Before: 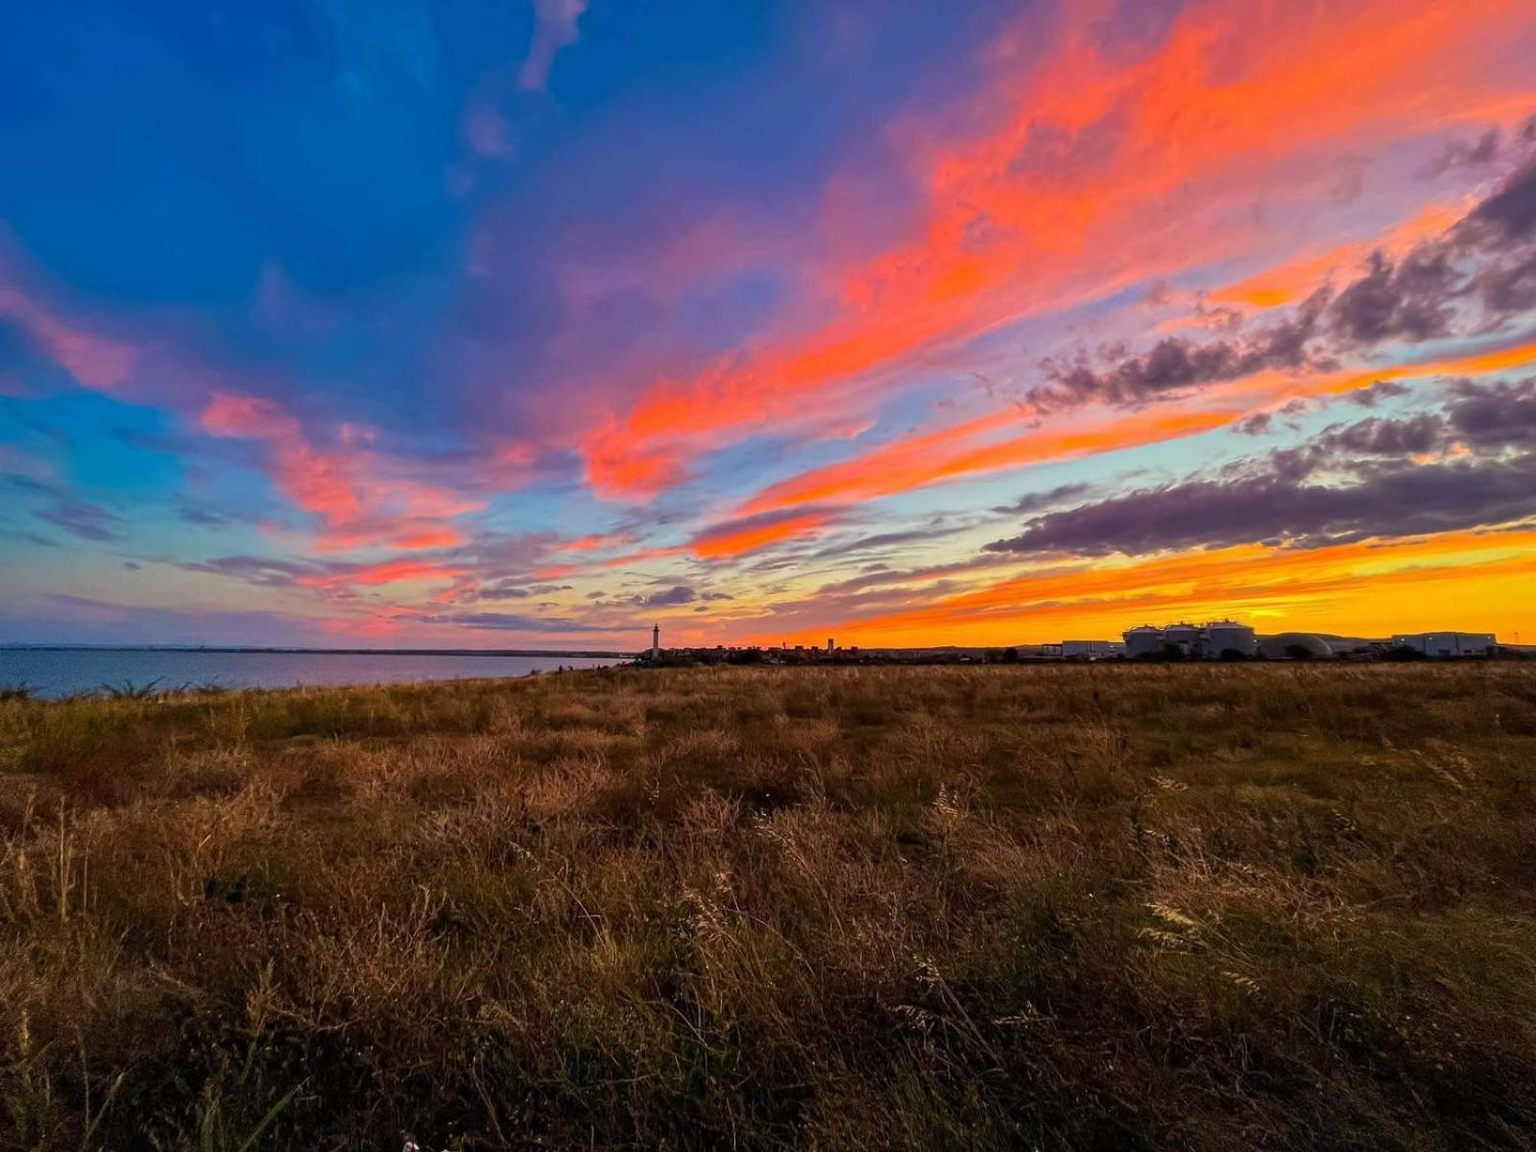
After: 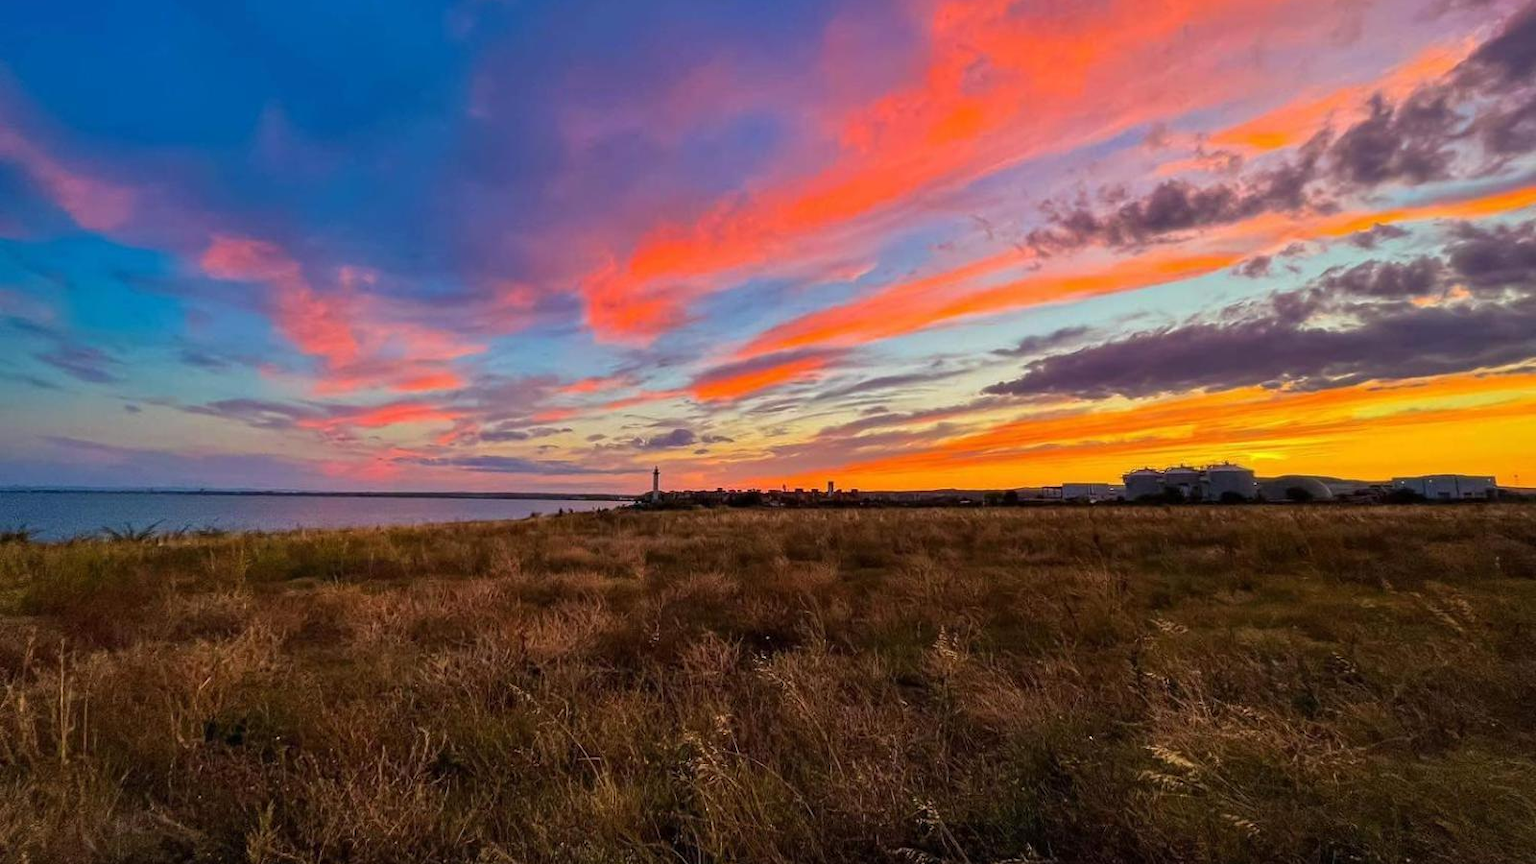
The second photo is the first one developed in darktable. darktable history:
crop: top 13.715%, bottom 11.225%
